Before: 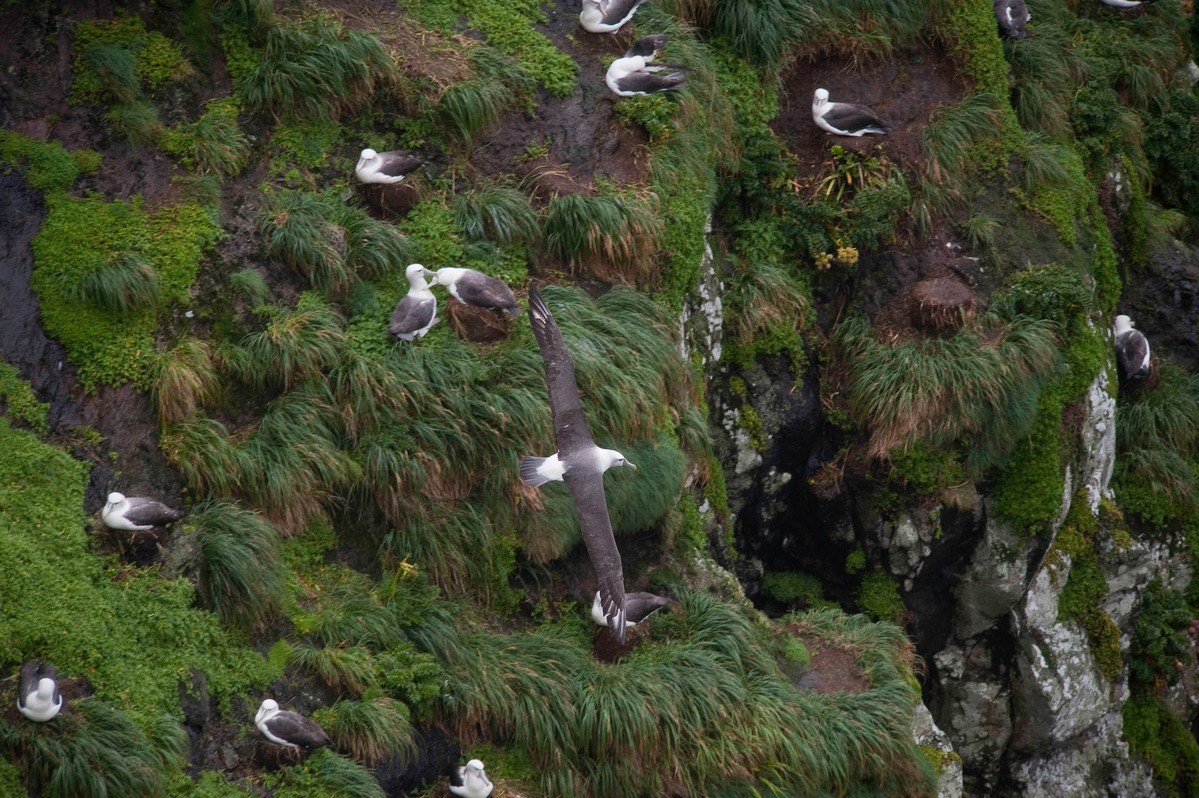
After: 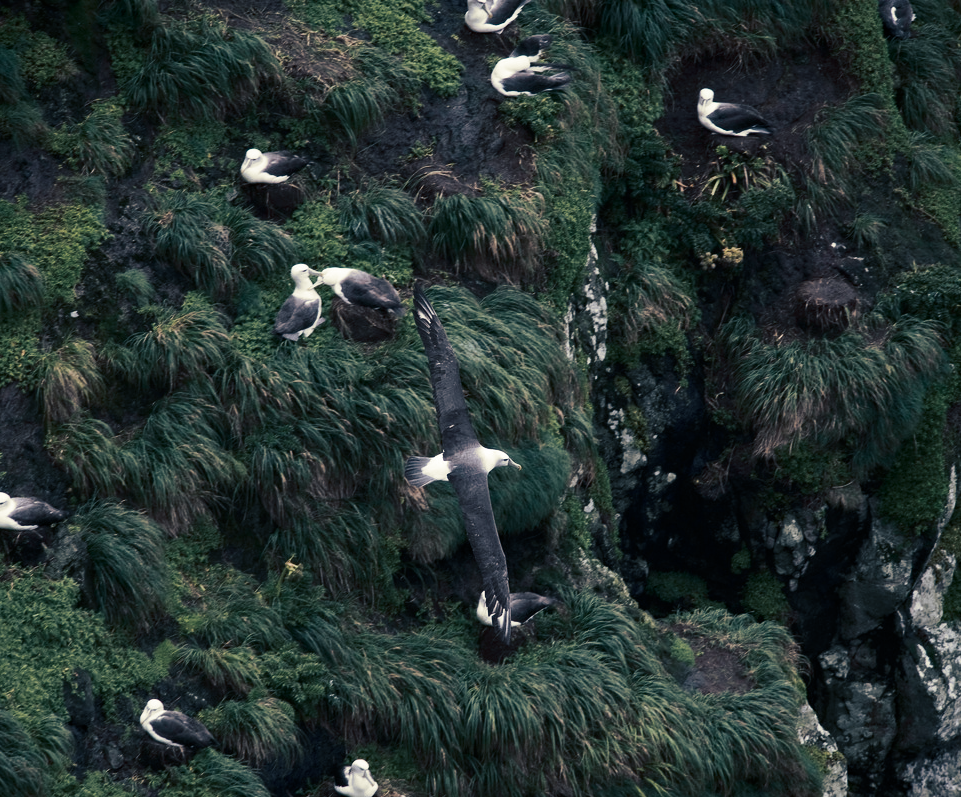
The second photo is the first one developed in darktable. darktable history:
crop and rotate: left 9.597%, right 10.195%
contrast brightness saturation: contrast 0.25, saturation -0.31
haze removal: adaptive false
split-toning: shadows › hue 216°, shadows › saturation 1, highlights › hue 57.6°, balance -33.4
